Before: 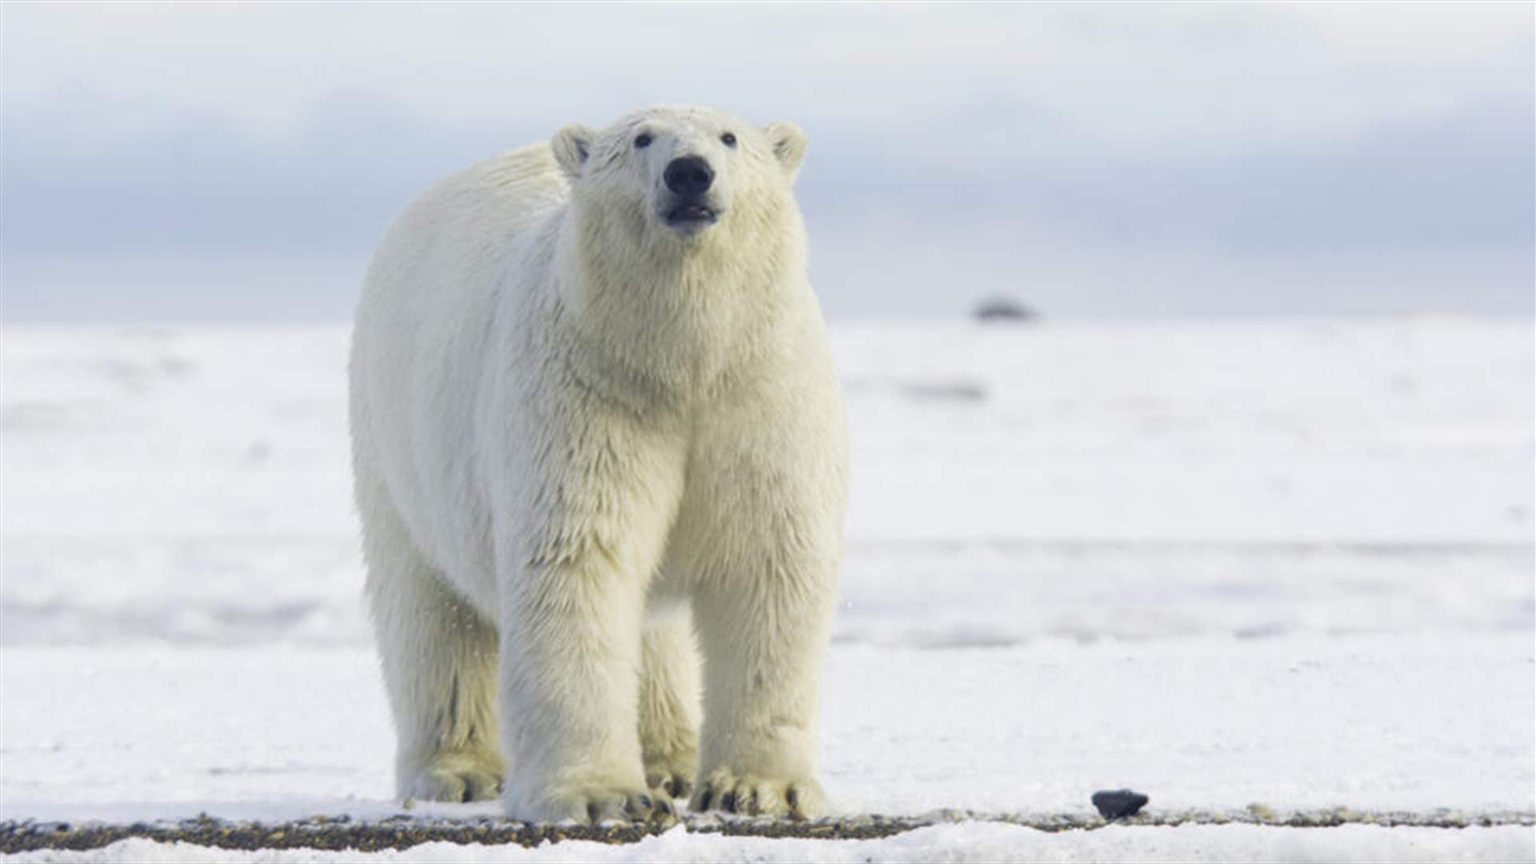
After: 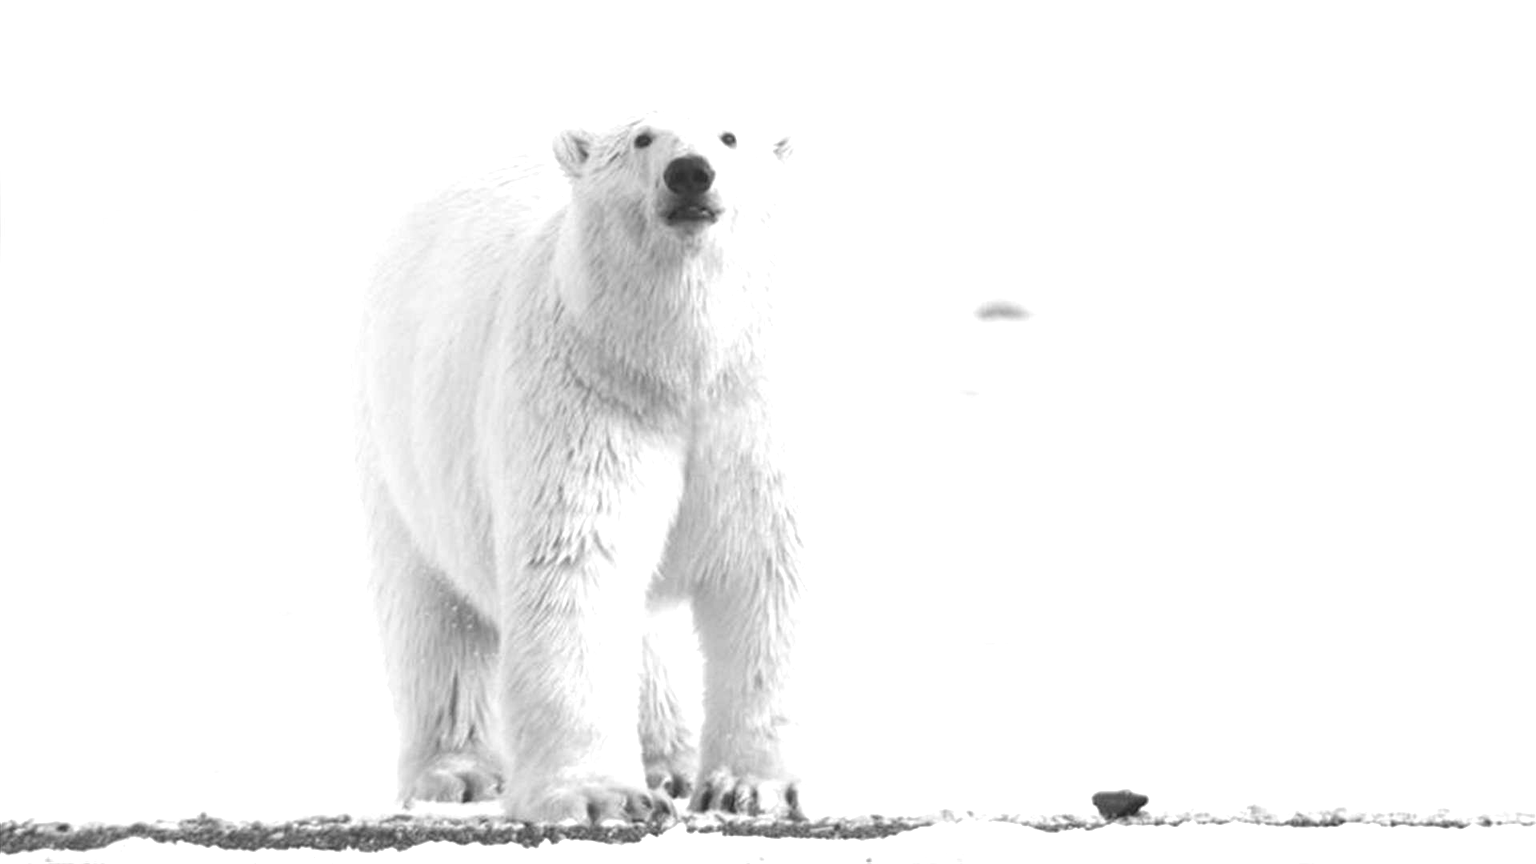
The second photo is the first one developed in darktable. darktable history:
monochrome: on, module defaults
exposure: black level correction 0, exposure 0.95 EV, compensate exposure bias true, compensate highlight preservation false
